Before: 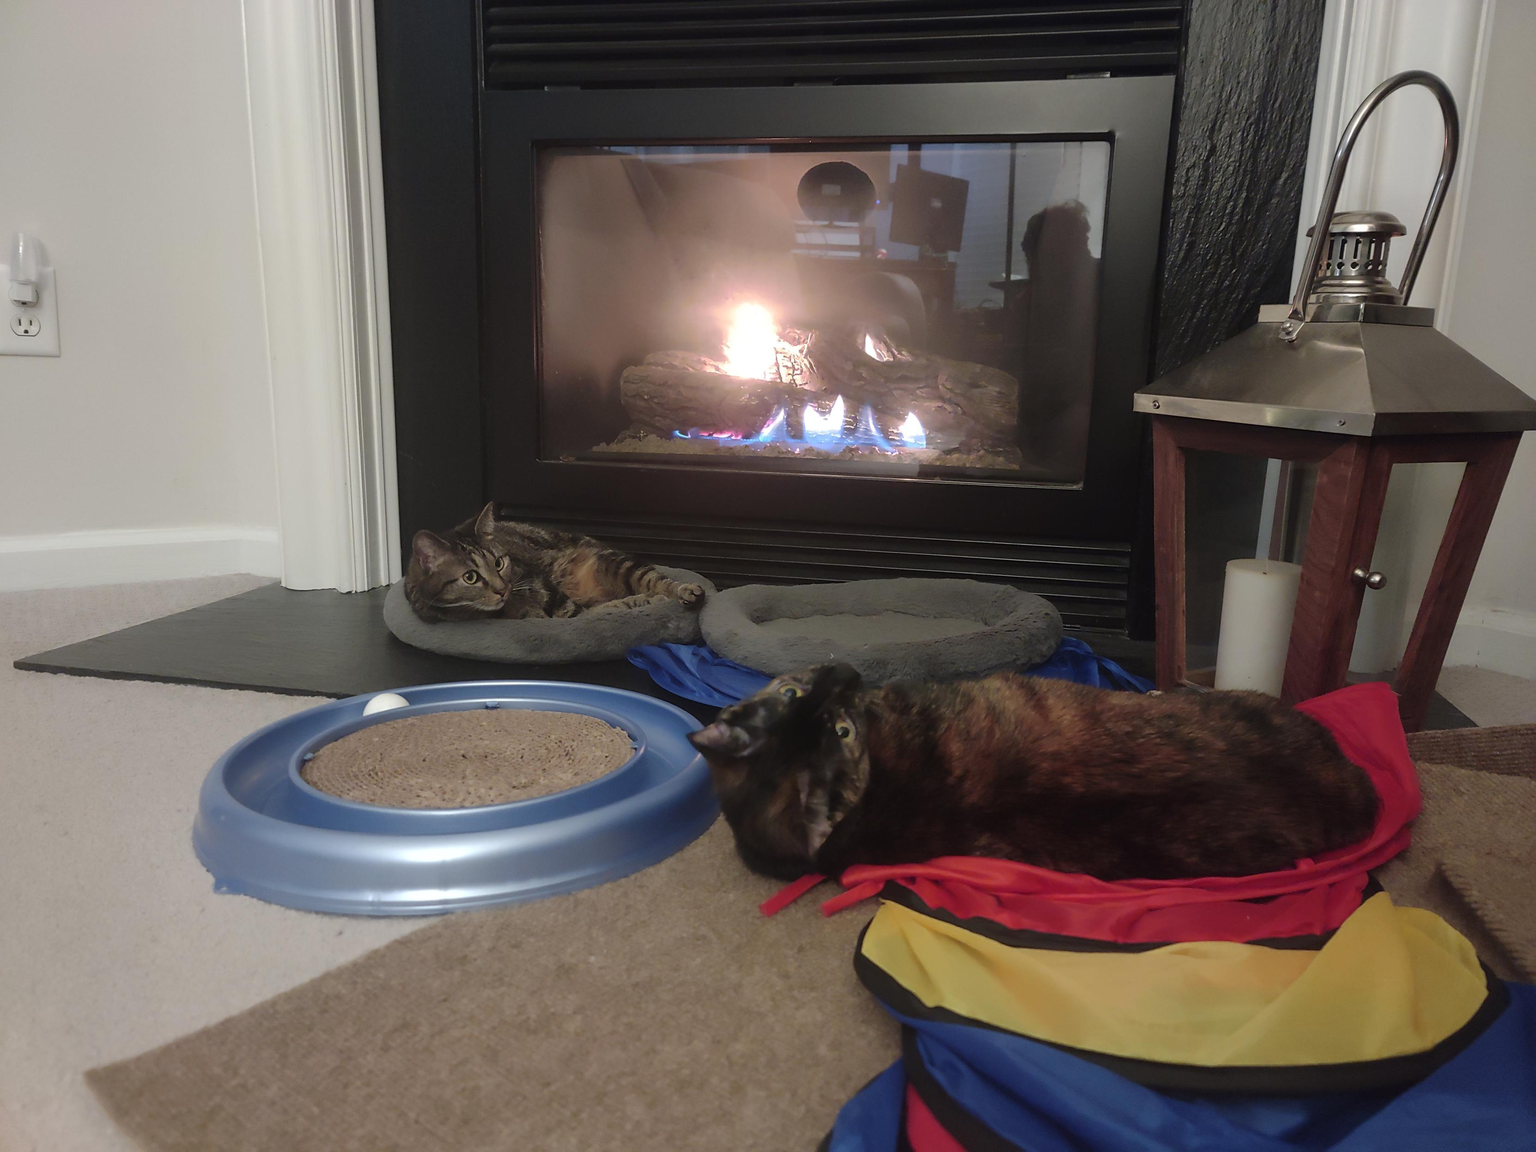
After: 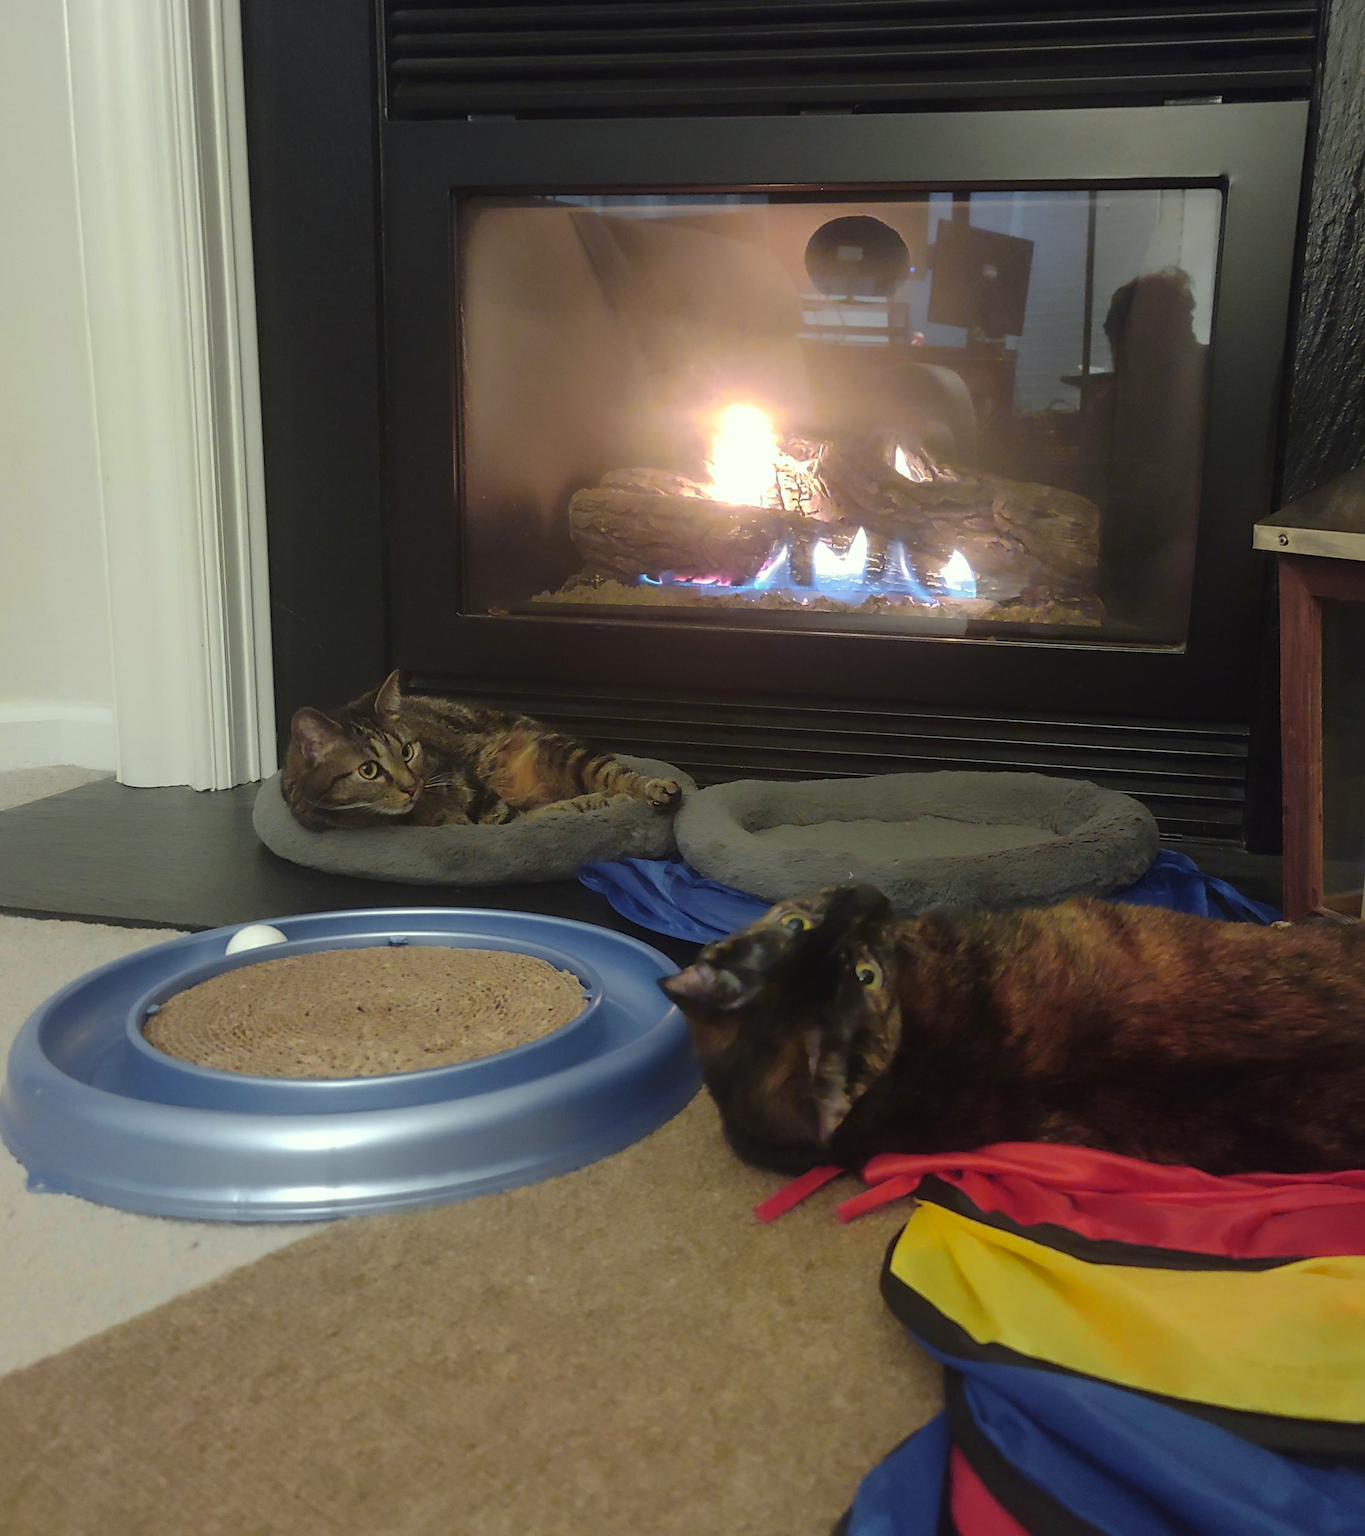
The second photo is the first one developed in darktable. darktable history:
color zones: curves: ch0 [(0.224, 0.526) (0.75, 0.5)]; ch1 [(0.055, 0.526) (0.224, 0.761) (0.377, 0.526) (0.75, 0.5)]
color correction: highlights a* -4.73, highlights b* 5.06, saturation 0.97
crop and rotate: left 12.648%, right 20.685%
